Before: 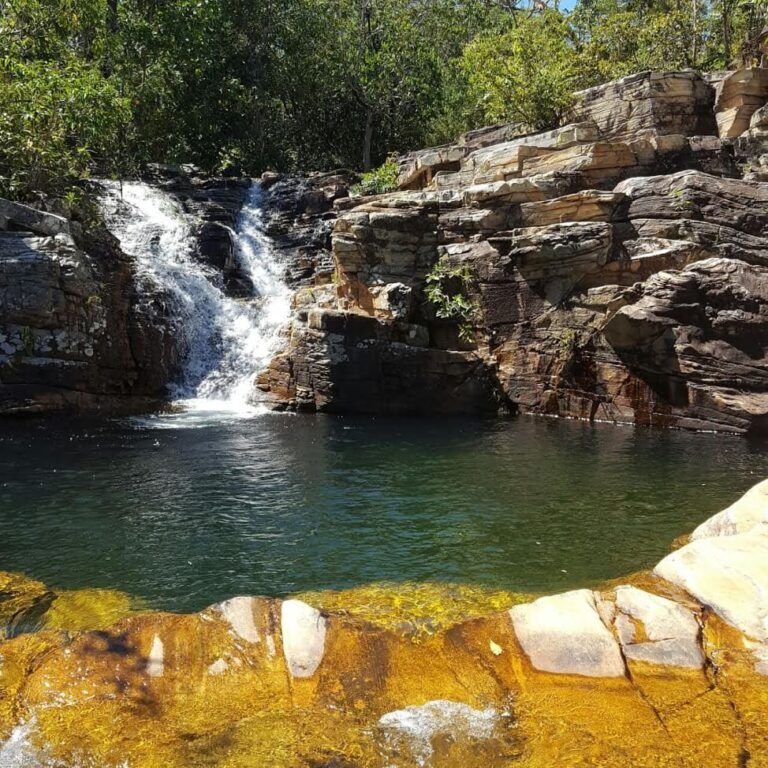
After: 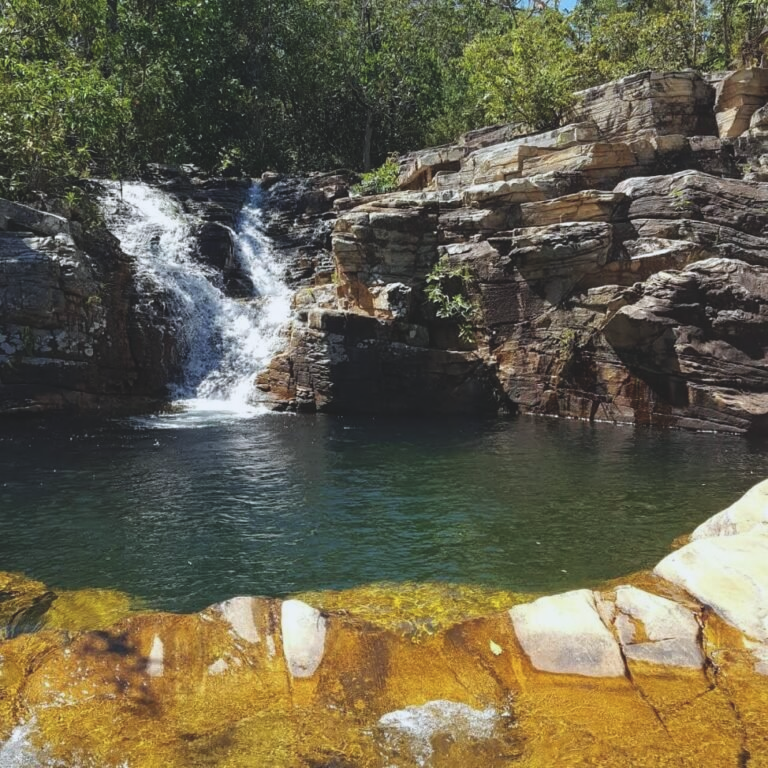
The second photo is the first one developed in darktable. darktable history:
color calibration: x 0.354, y 0.367, temperature 4720.75 K
exposure: black level correction -0.014, exposure -0.192 EV, compensate highlight preservation false
